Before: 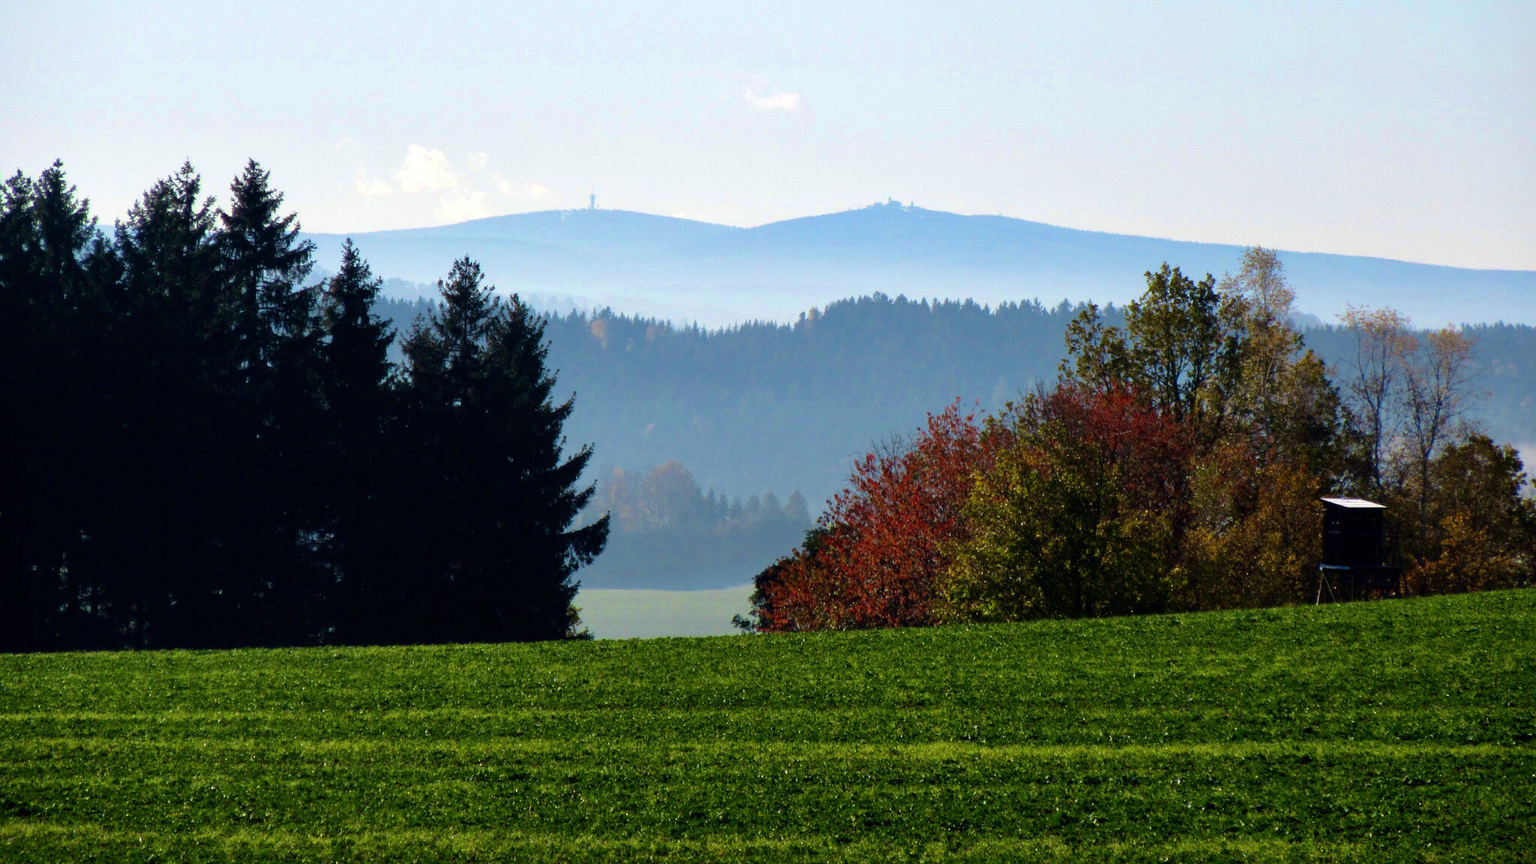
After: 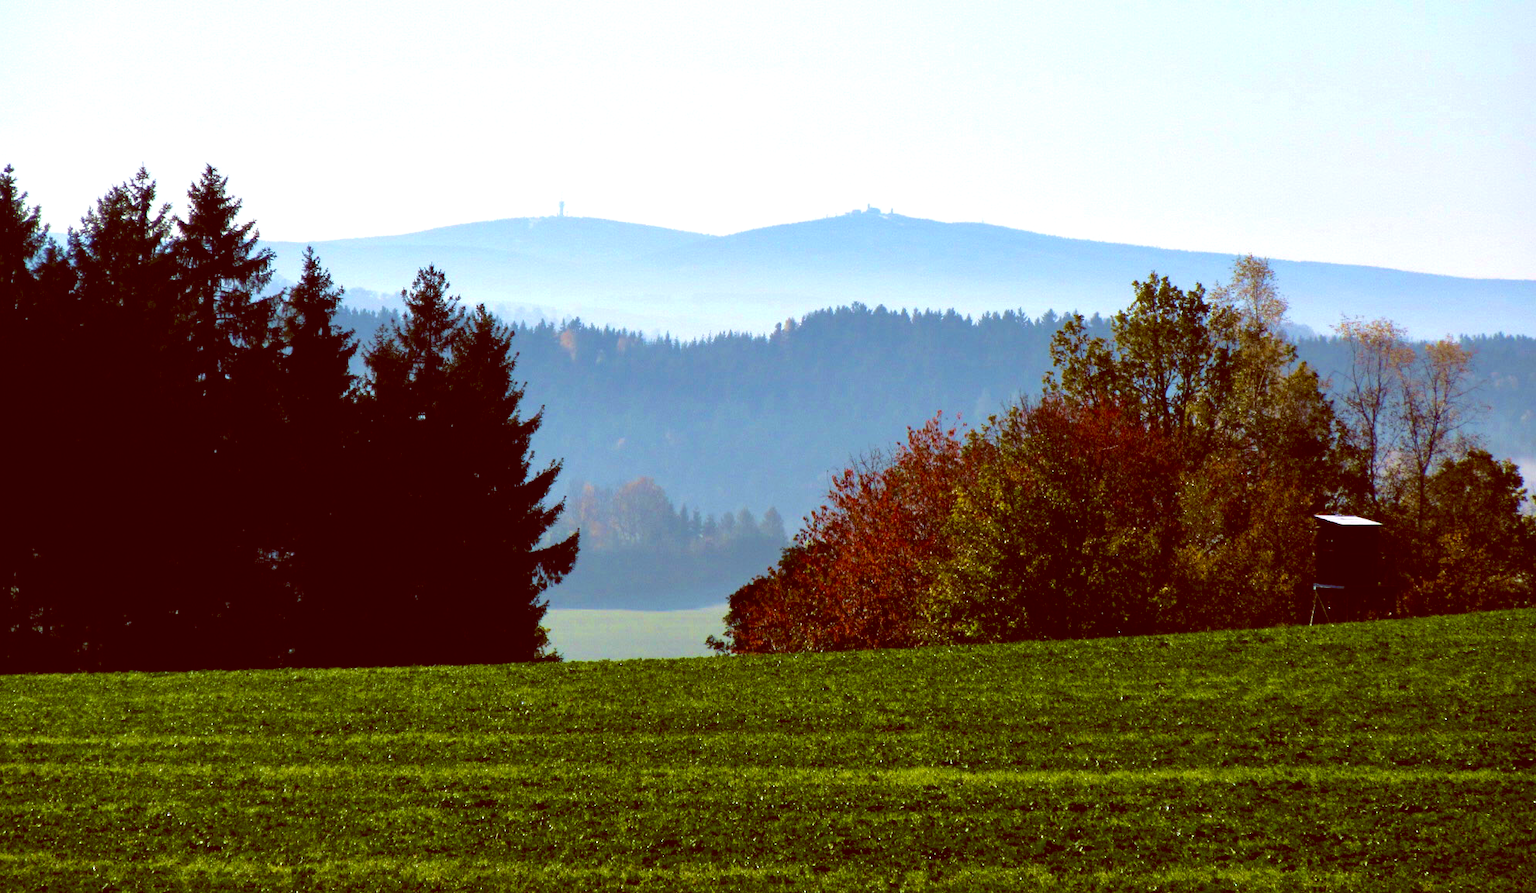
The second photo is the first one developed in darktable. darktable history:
crop and rotate: left 3.238%
velvia: on, module defaults
tone equalizer: -8 EV -0.417 EV, -7 EV -0.389 EV, -6 EV -0.333 EV, -5 EV -0.222 EV, -3 EV 0.222 EV, -2 EV 0.333 EV, -1 EV 0.389 EV, +0 EV 0.417 EV, edges refinement/feathering 500, mask exposure compensation -1.57 EV, preserve details no
color balance: lift [1, 1.011, 0.999, 0.989], gamma [1.109, 1.045, 1.039, 0.955], gain [0.917, 0.936, 0.952, 1.064], contrast 2.32%, contrast fulcrum 19%, output saturation 101%
